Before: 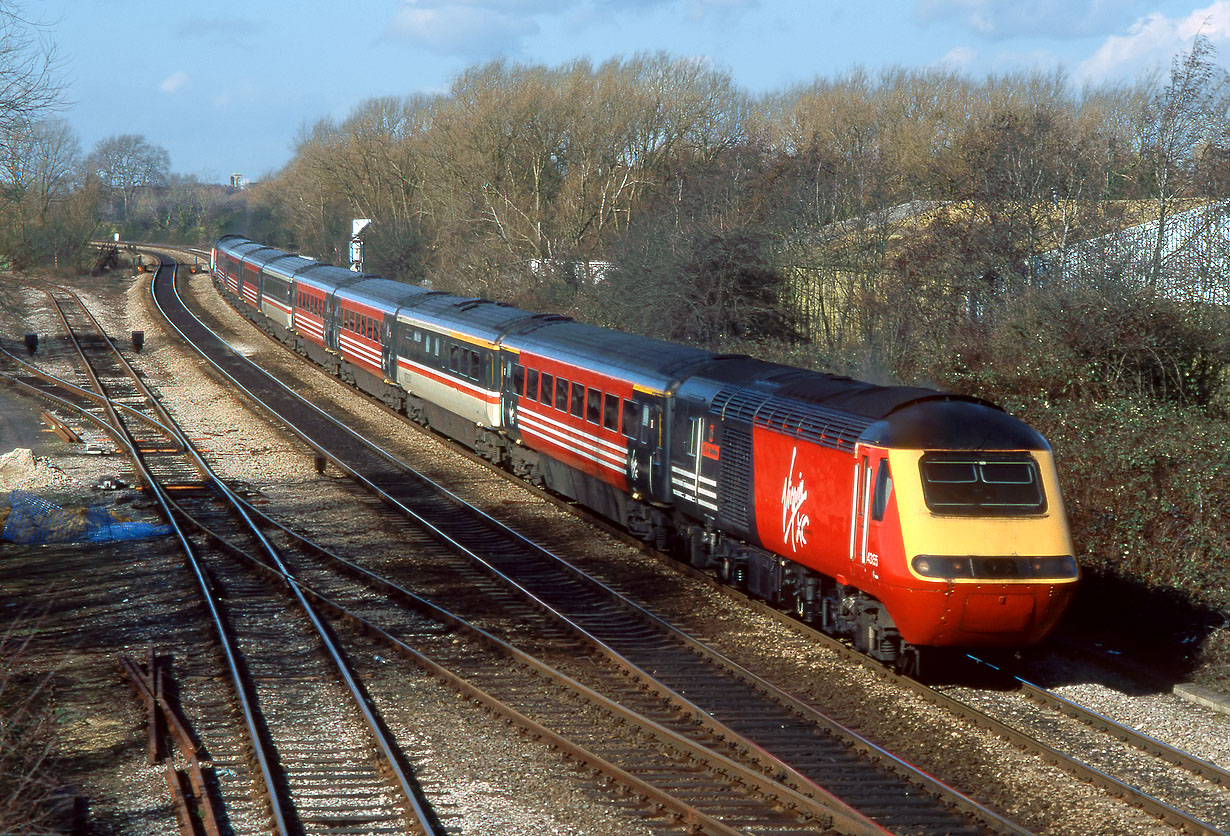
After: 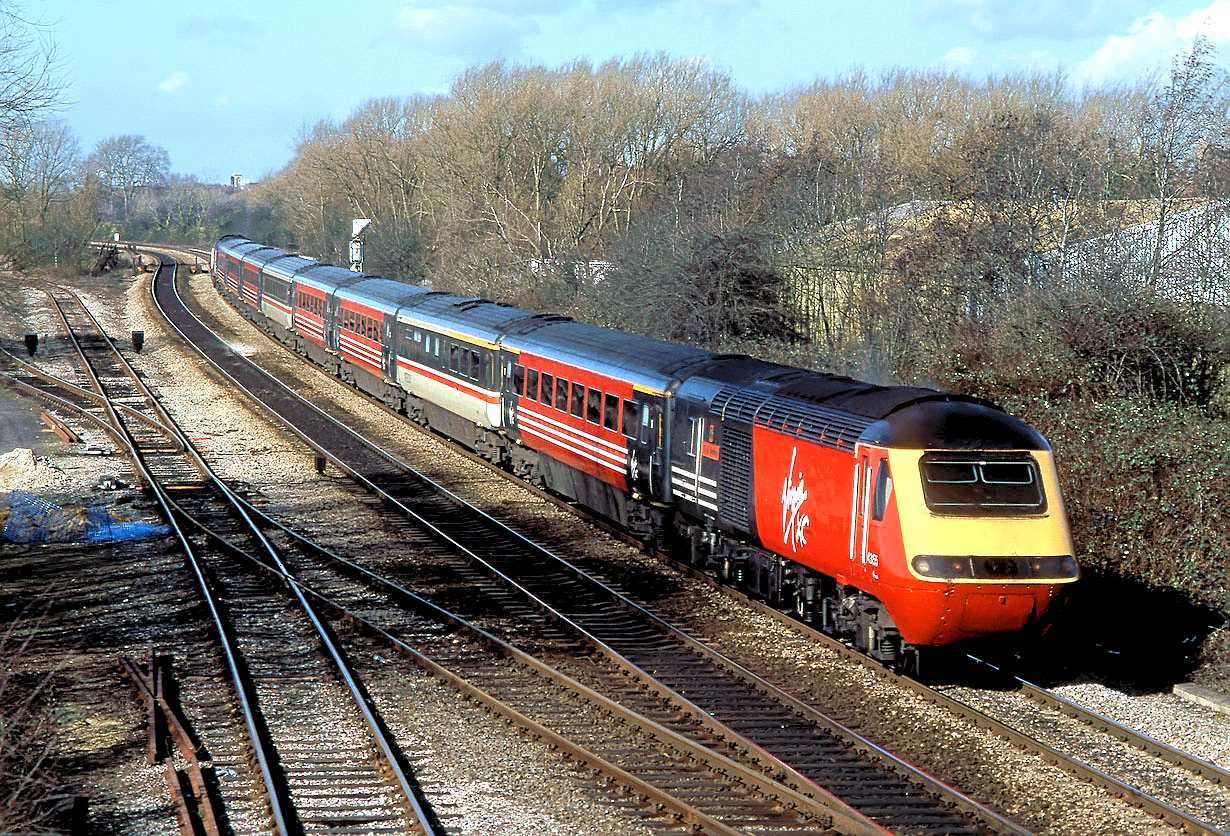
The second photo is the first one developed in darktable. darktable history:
sharpen: on, module defaults
rgb levels: levels [[0.013, 0.434, 0.89], [0, 0.5, 1], [0, 0.5, 1]]
white balance: red 0.983, blue 1.036
exposure: exposure 0.367 EV, compensate highlight preservation false
